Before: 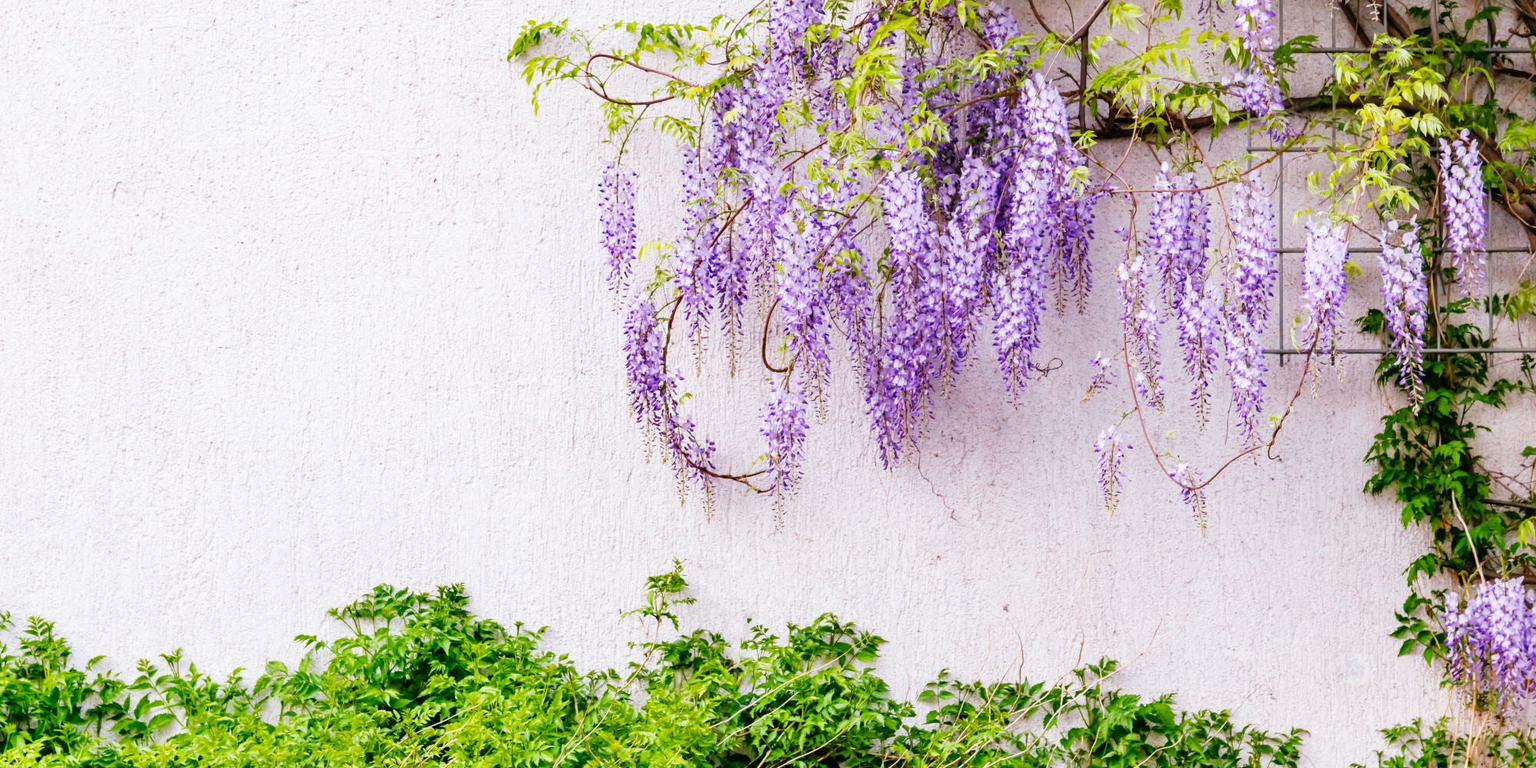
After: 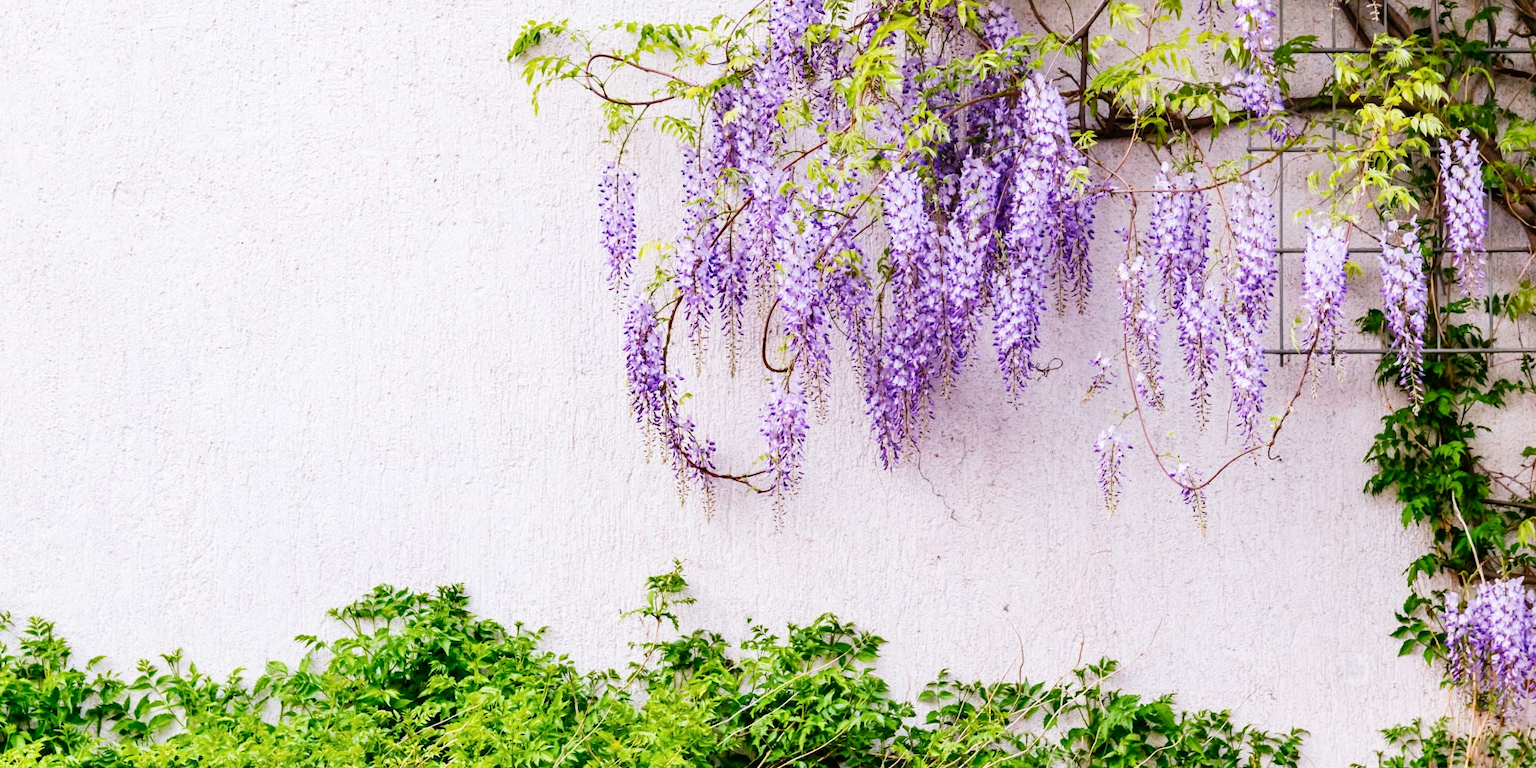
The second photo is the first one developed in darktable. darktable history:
tone curve: curves: ch0 [(0, 0) (0.339, 0.306) (0.687, 0.706) (1, 1)], color space Lab, independent channels, preserve colors none
